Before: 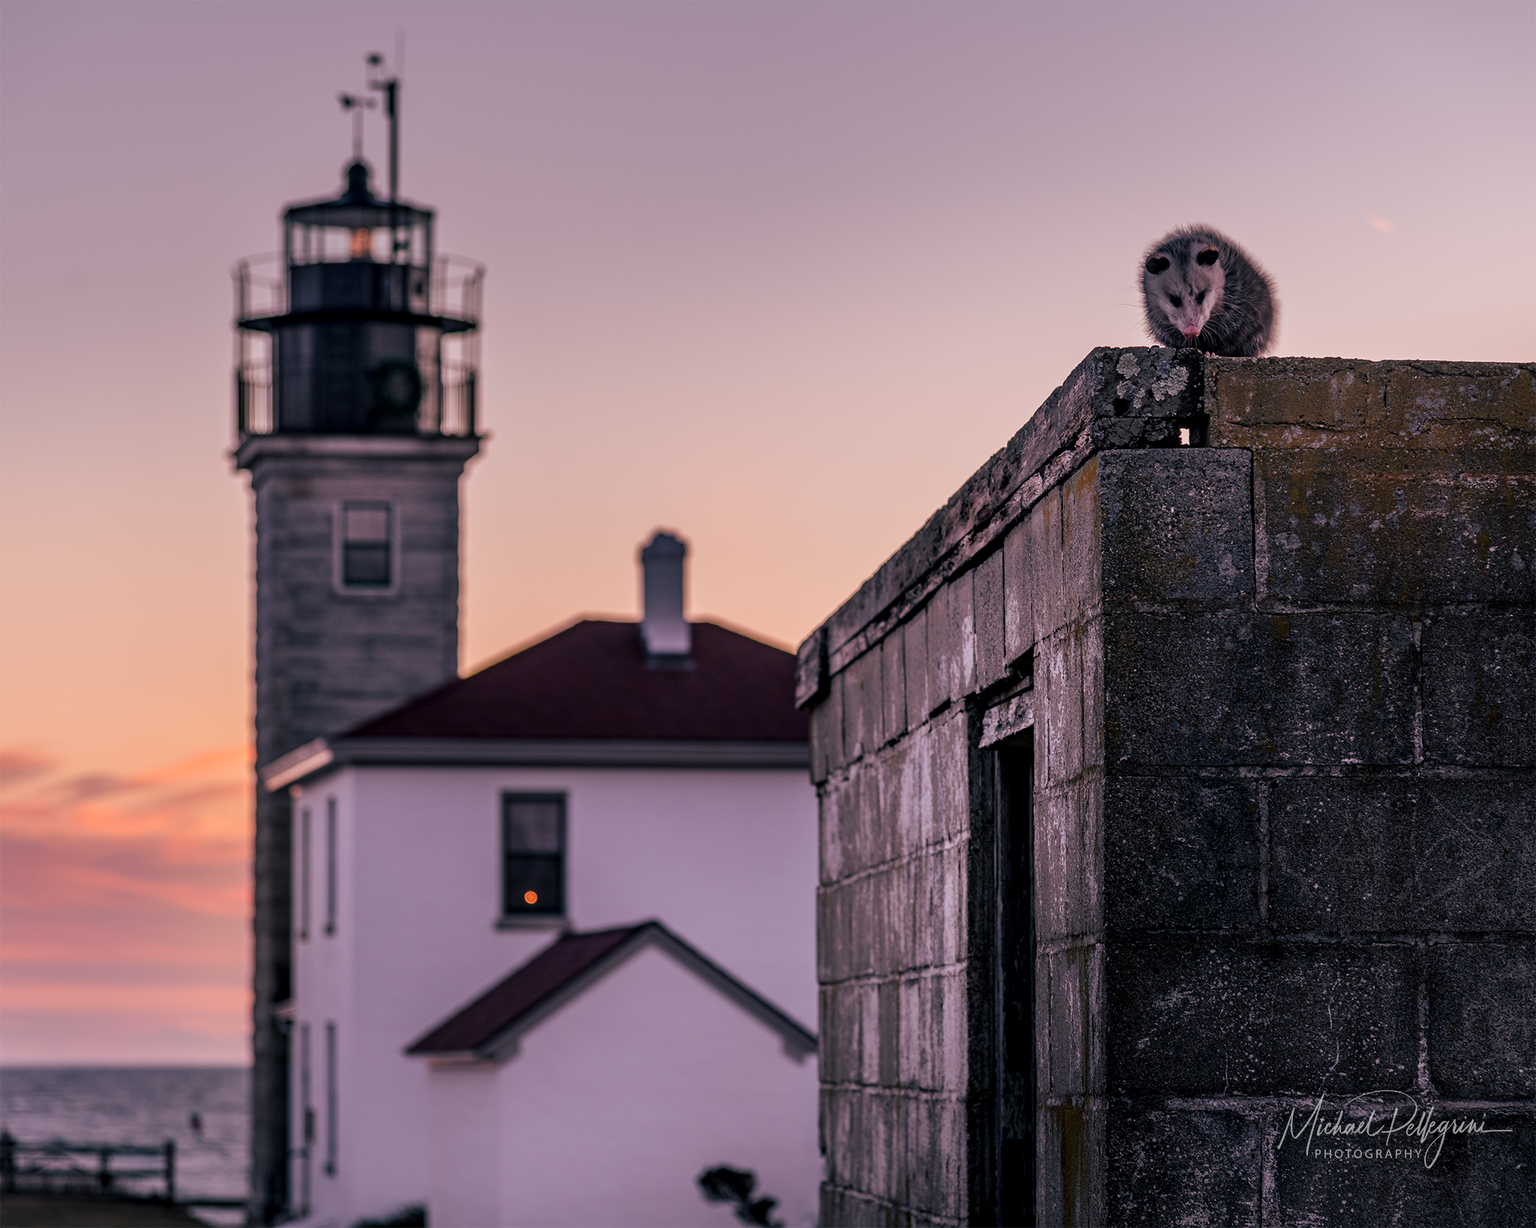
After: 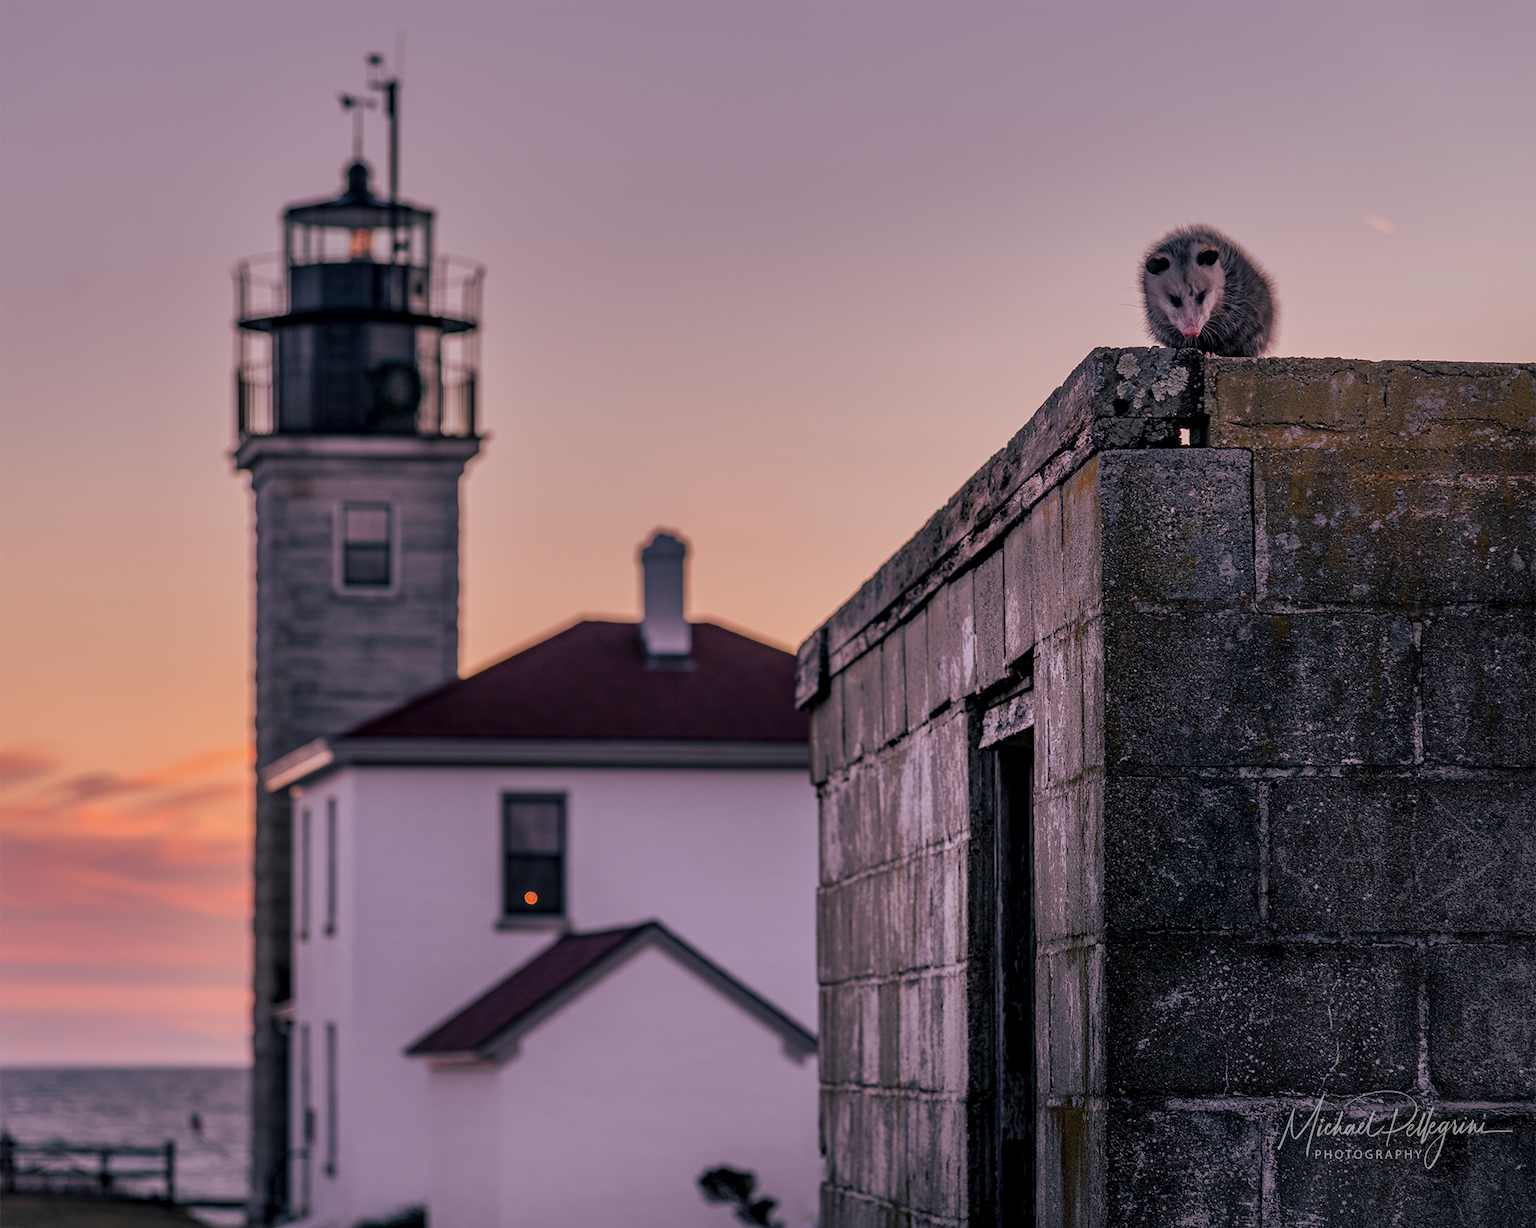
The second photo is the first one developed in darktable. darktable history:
shadows and highlights: shadows 39.46, highlights -59.94
